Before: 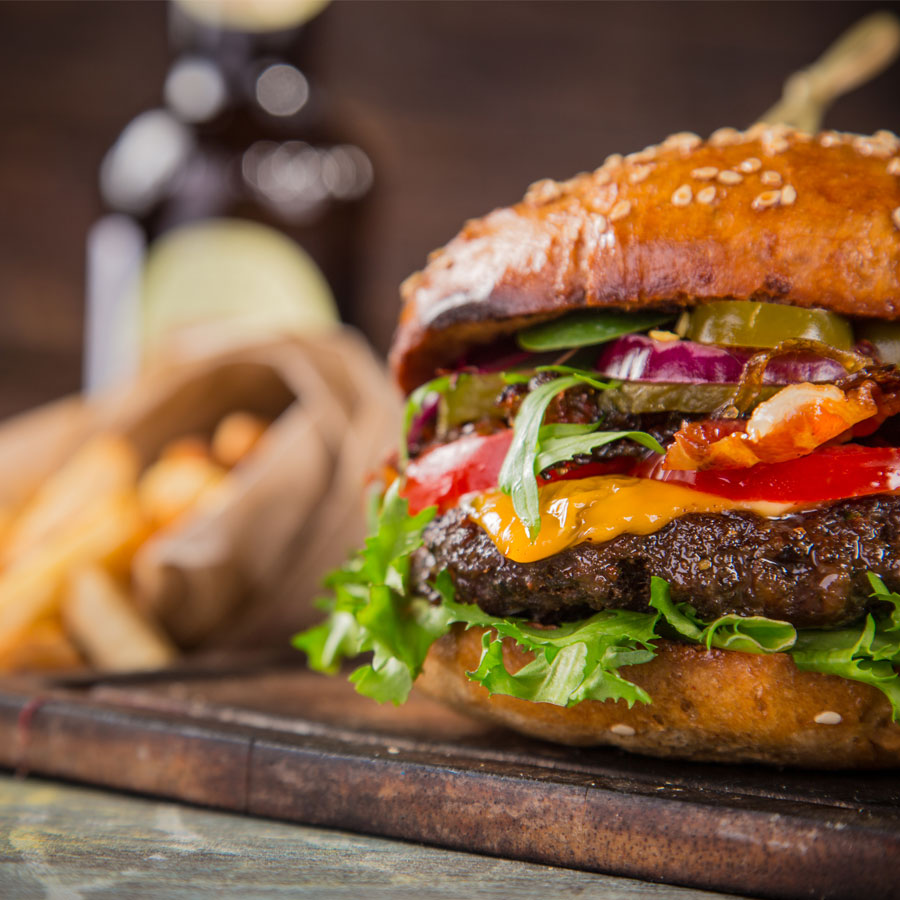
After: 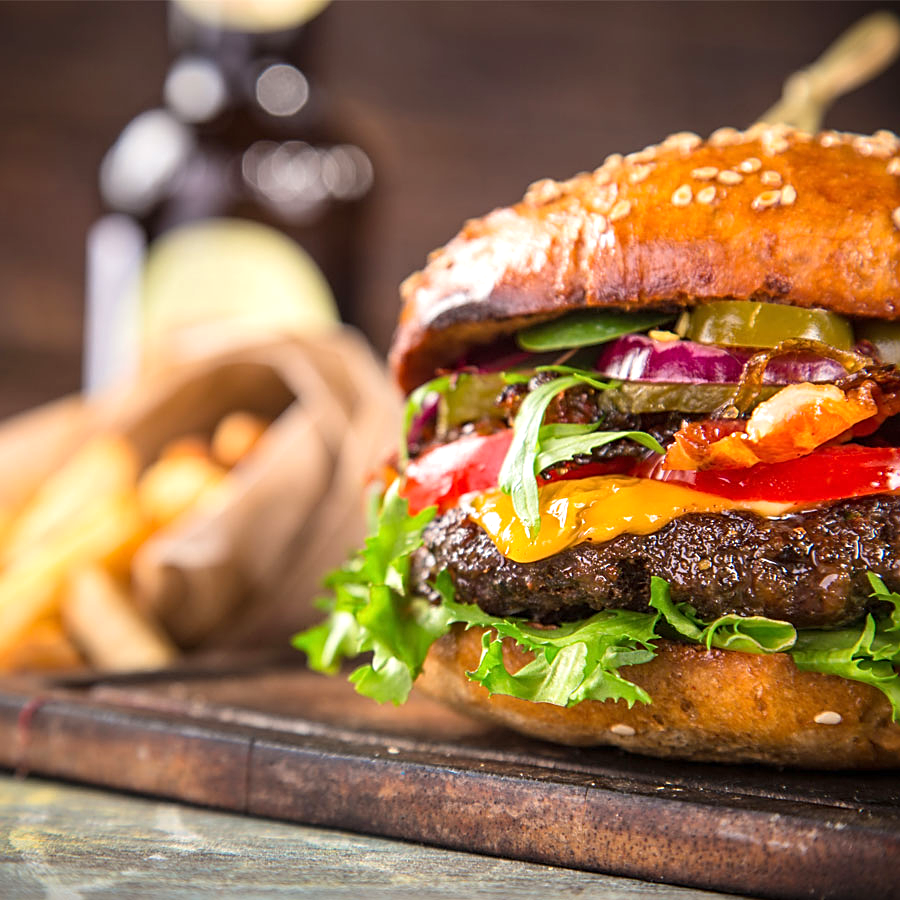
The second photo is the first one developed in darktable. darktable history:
exposure: exposure 0.609 EV, compensate highlight preservation false
sharpen: on, module defaults
